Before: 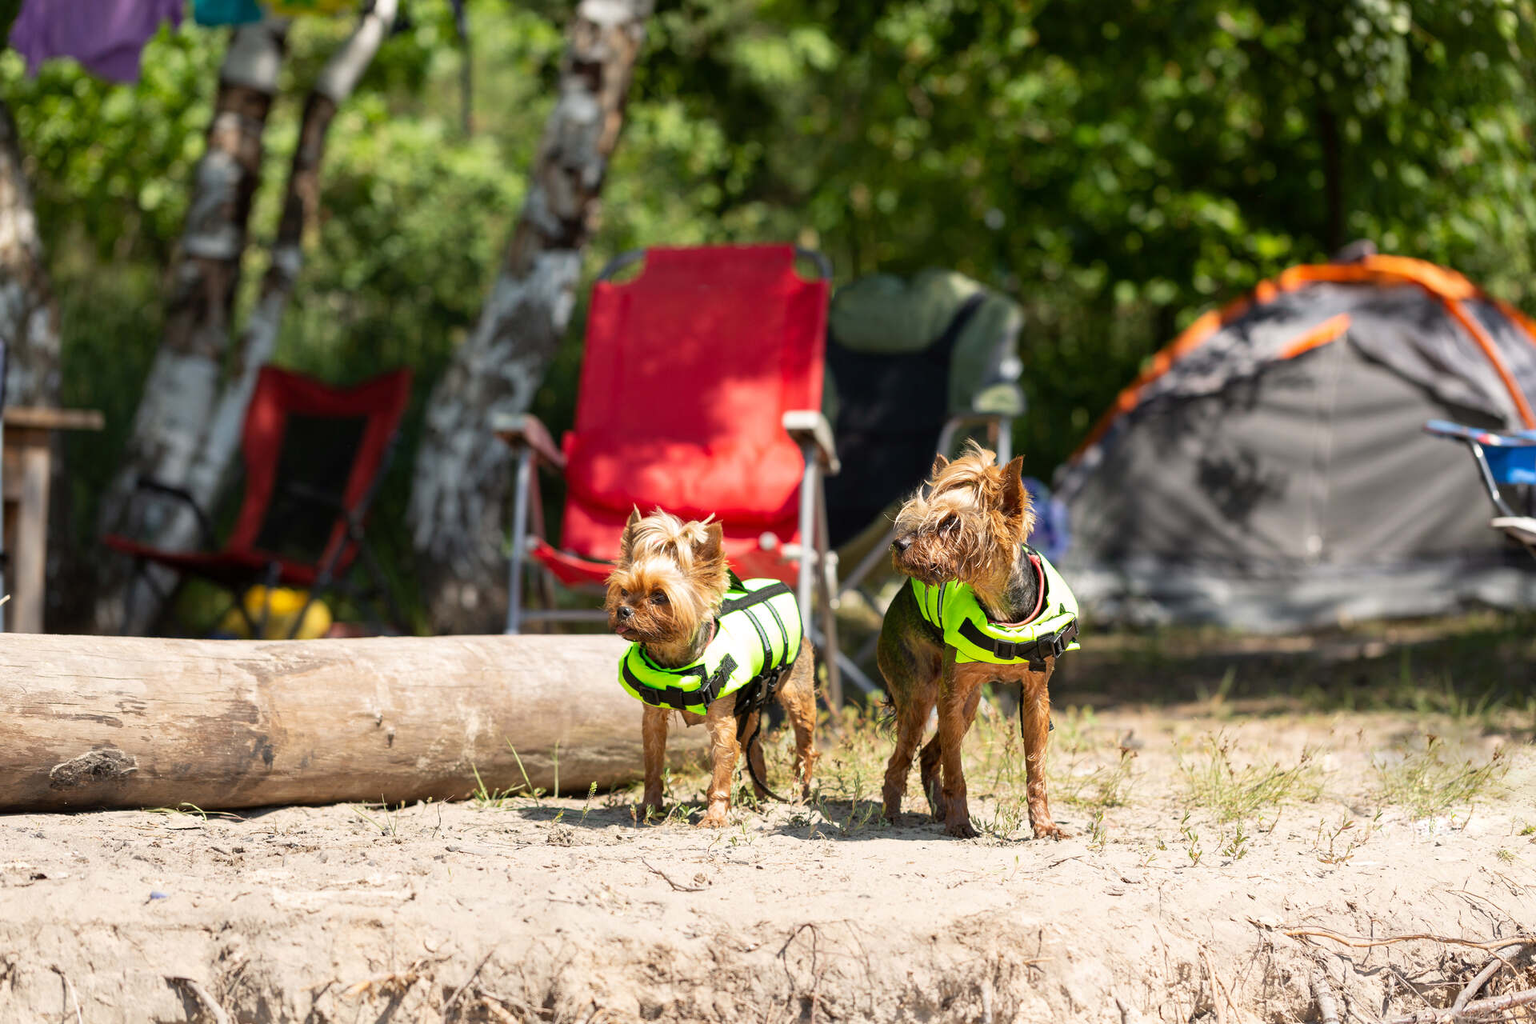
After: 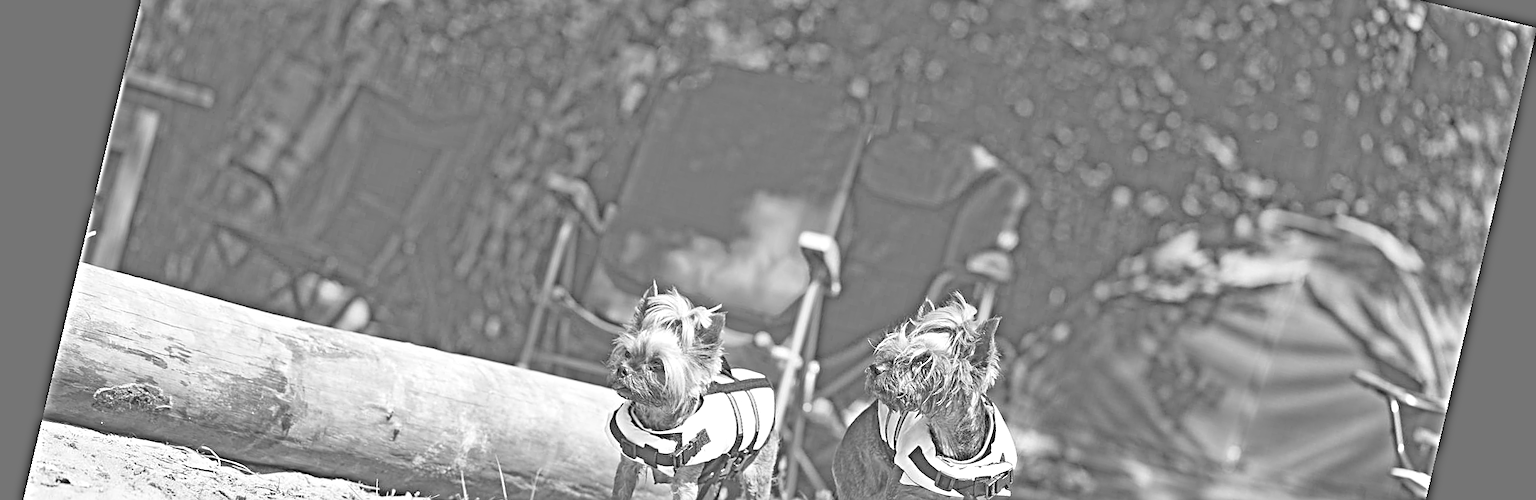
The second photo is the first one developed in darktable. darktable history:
sharpen: on, module defaults
white balance: emerald 1
crop and rotate: top 23.84%, bottom 34.294%
tone curve: curves: ch0 [(0, 0) (0.003, 0.003) (0.011, 0.012) (0.025, 0.026) (0.044, 0.046) (0.069, 0.072) (0.1, 0.104) (0.136, 0.141) (0.177, 0.184) (0.224, 0.233) (0.277, 0.288) (0.335, 0.348) (0.399, 0.414) (0.468, 0.486) (0.543, 0.564) (0.623, 0.647) (0.709, 0.736) (0.801, 0.831) (0.898, 0.921) (1, 1)], preserve colors none
exposure: black level correction 0.001, exposure 2.607 EV, compensate exposure bias true, compensate highlight preservation false
rotate and perspective: rotation 13.27°, automatic cropping off
highpass: sharpness 25.84%, contrast boost 14.94%
color balance rgb: linear chroma grading › global chroma 15%, perceptual saturation grading › global saturation 30%
